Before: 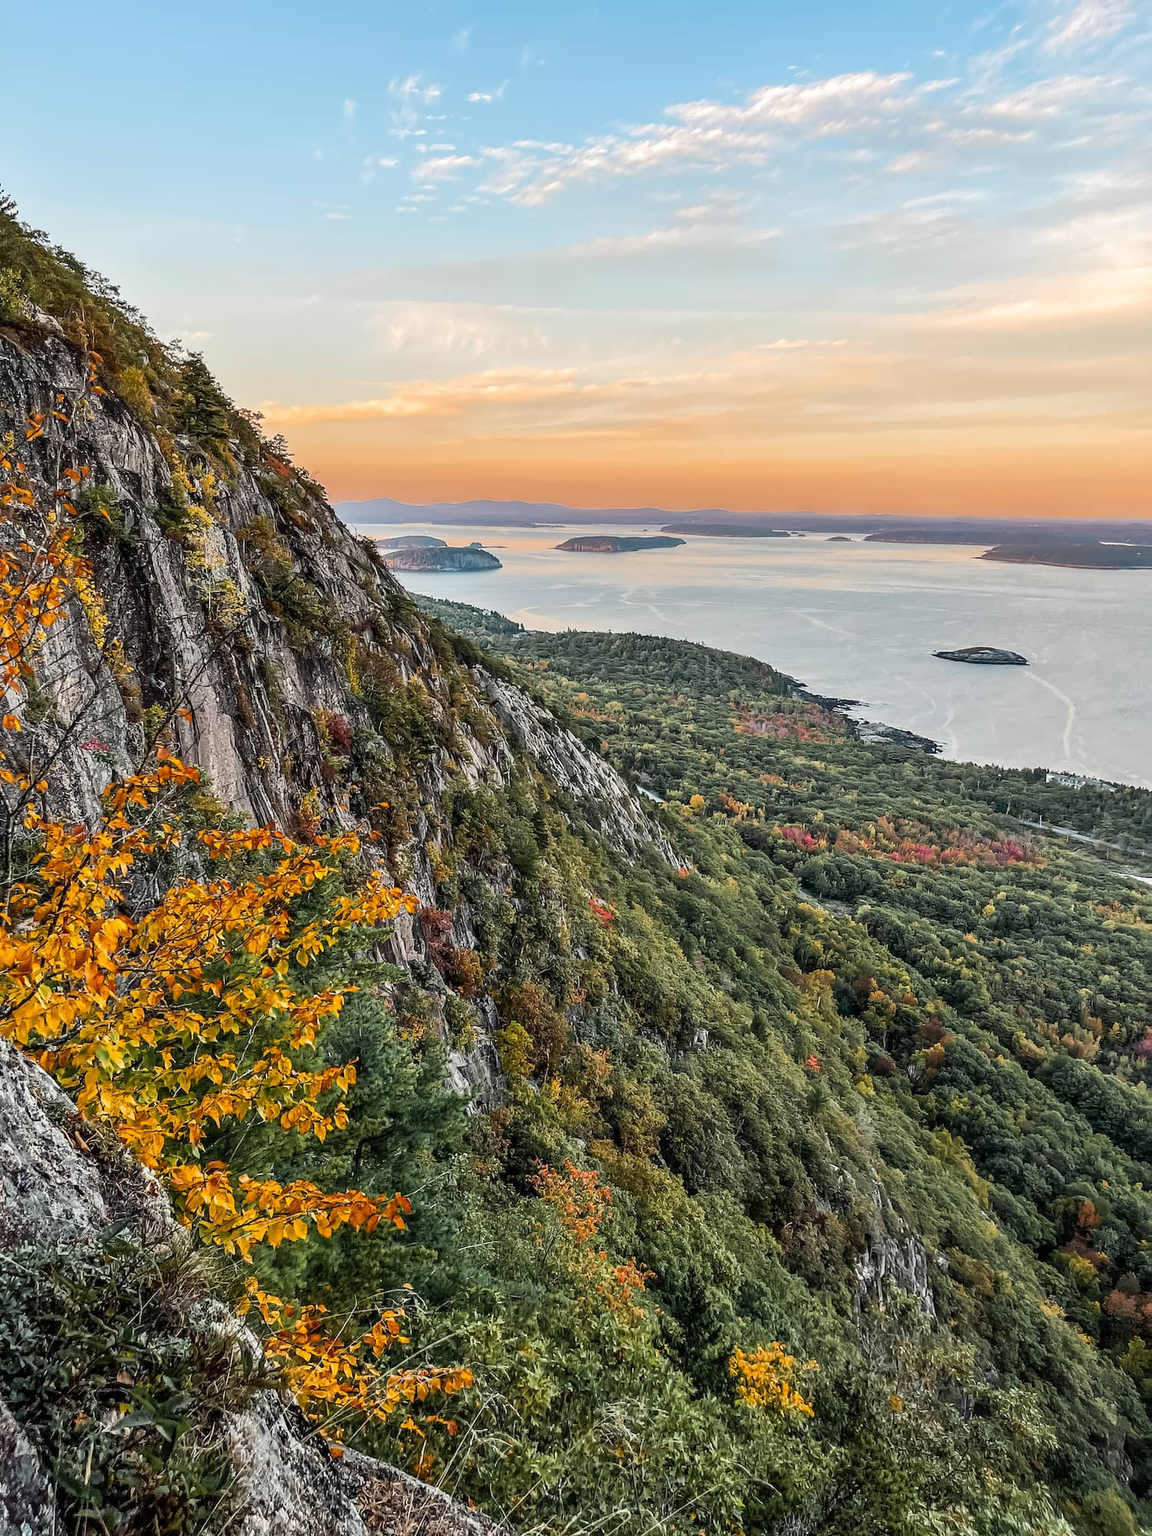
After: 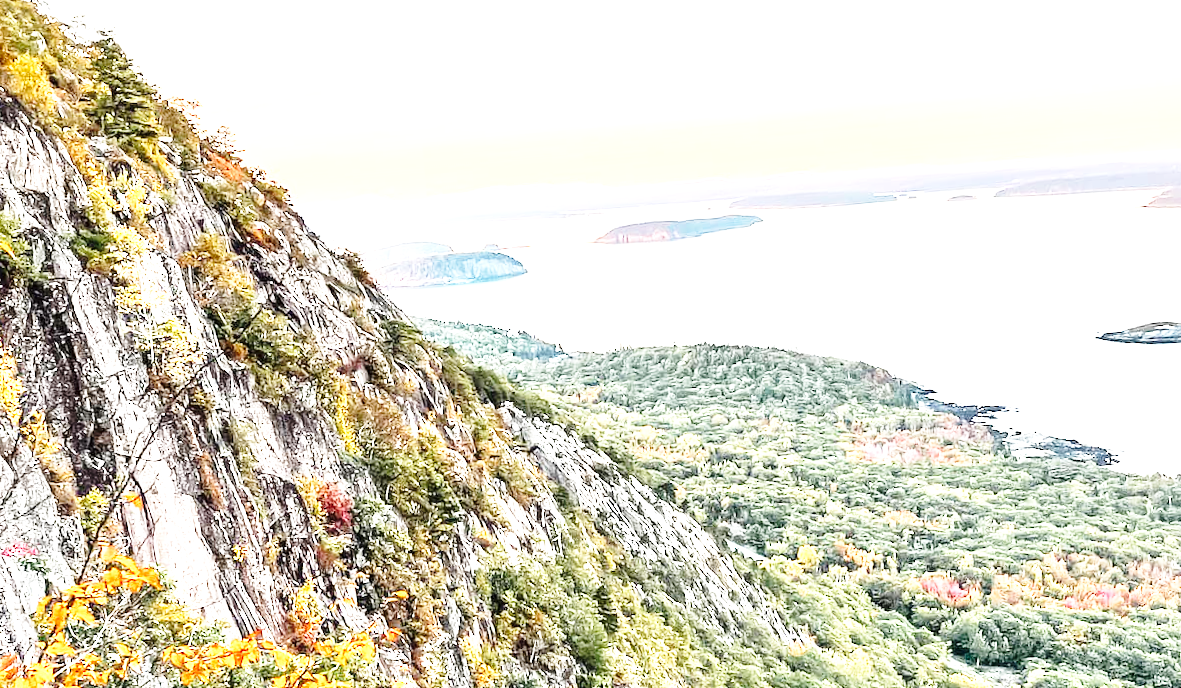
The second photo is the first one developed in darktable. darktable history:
crop: left 7.036%, top 18.398%, right 14.379%, bottom 40.043%
rotate and perspective: rotation -5°, crop left 0.05, crop right 0.952, crop top 0.11, crop bottom 0.89
exposure: exposure 2 EV, compensate exposure bias true, compensate highlight preservation false
base curve: curves: ch0 [(0, 0) (0.028, 0.03) (0.121, 0.232) (0.46, 0.748) (0.859, 0.968) (1, 1)], preserve colors none
